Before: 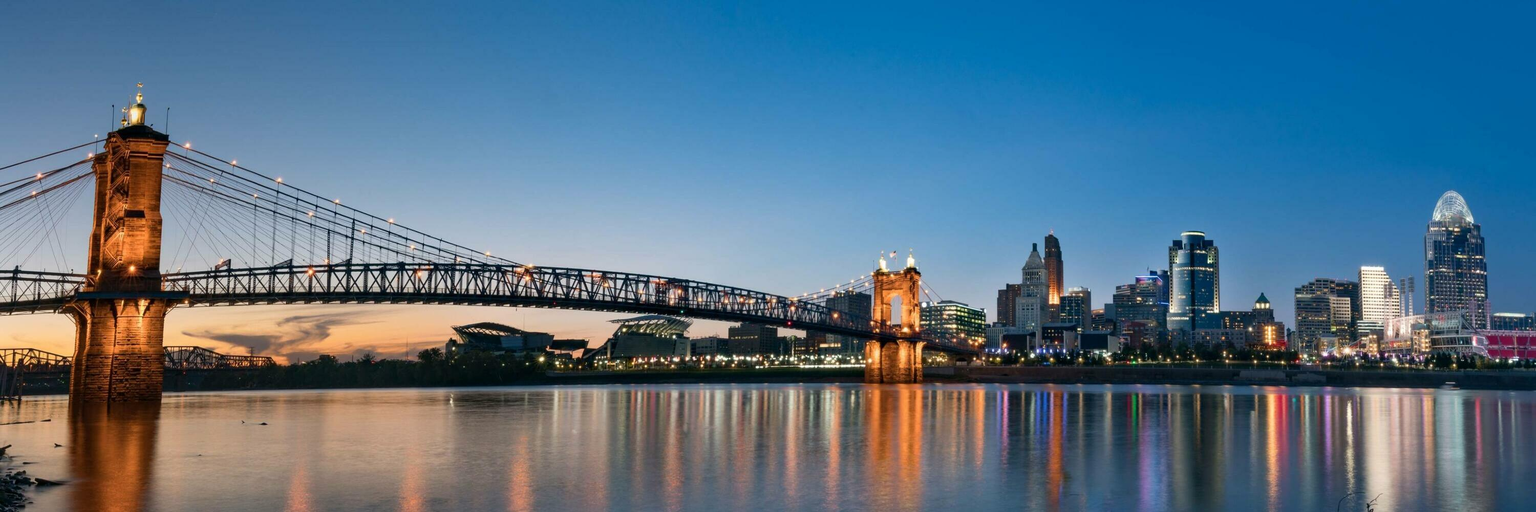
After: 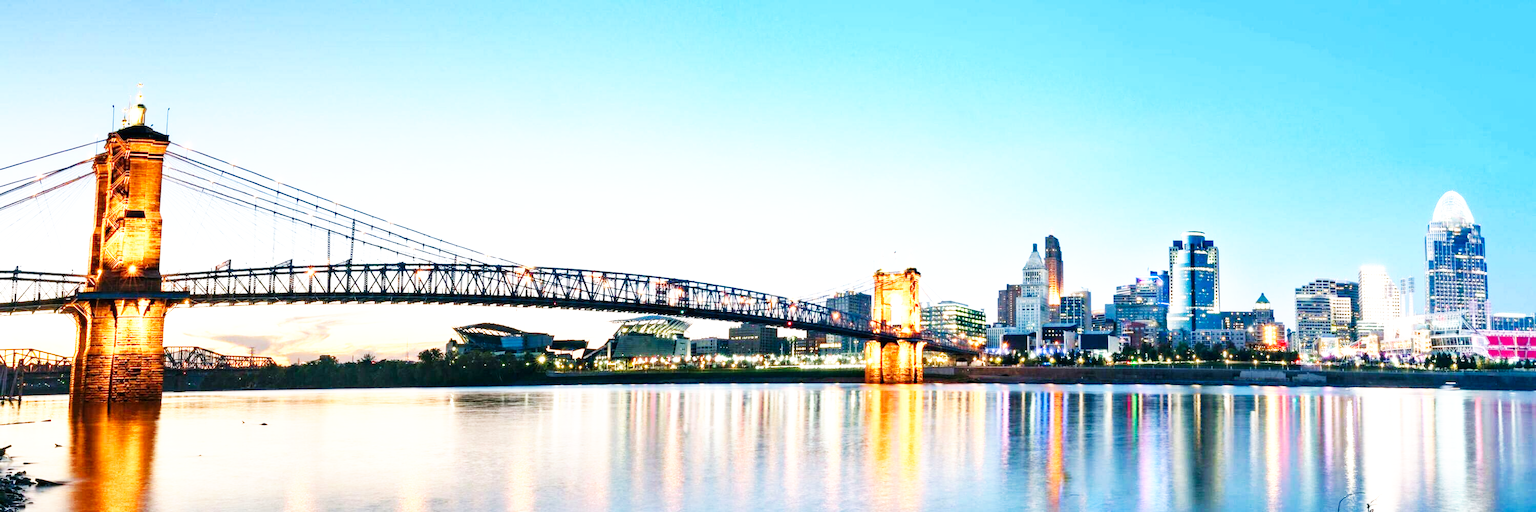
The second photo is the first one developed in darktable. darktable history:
base curve: curves: ch0 [(0, 0) (0.007, 0.004) (0.027, 0.03) (0.046, 0.07) (0.207, 0.54) (0.442, 0.872) (0.673, 0.972) (1, 1)], preserve colors none
exposure: black level correction 0, exposure 1.35 EV, compensate exposure bias true, compensate highlight preservation false
